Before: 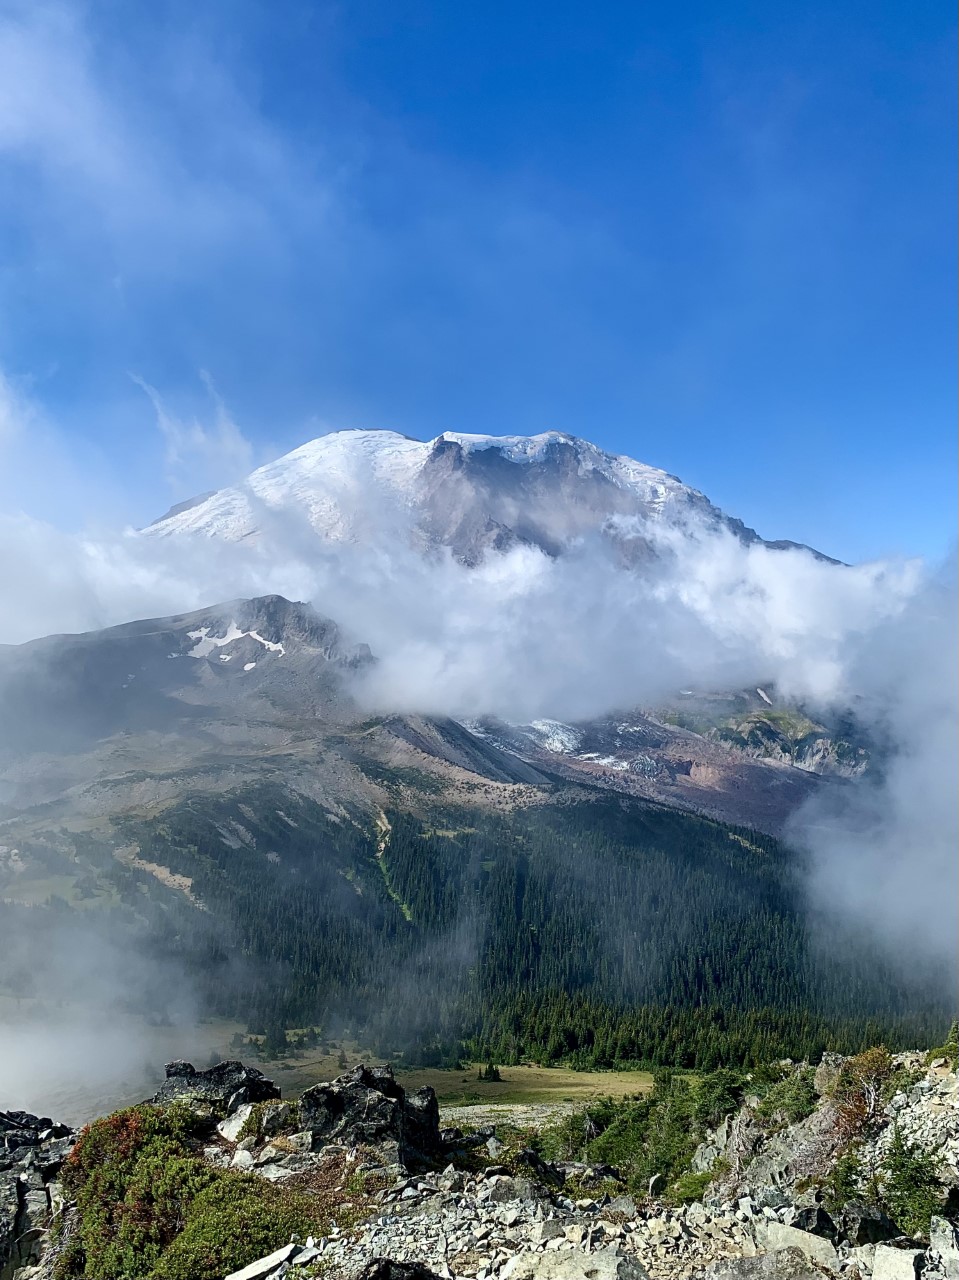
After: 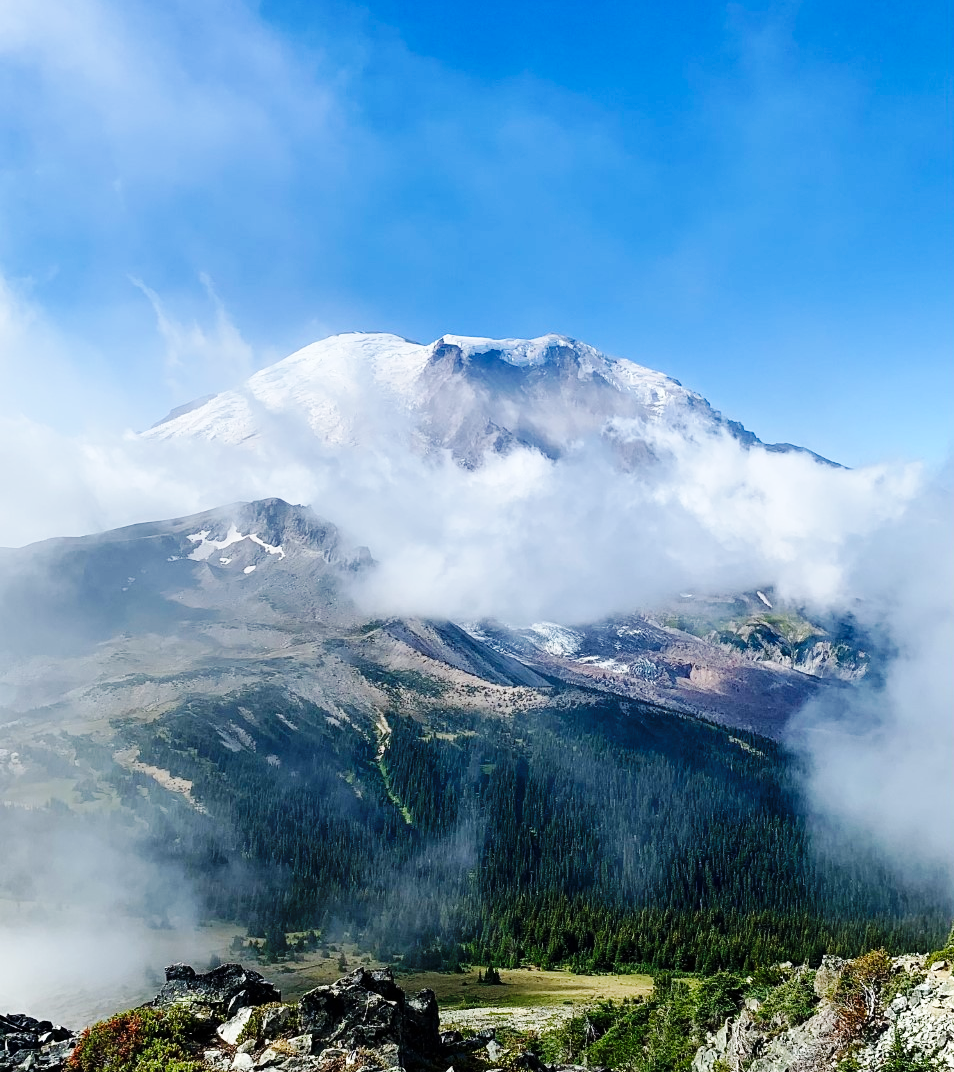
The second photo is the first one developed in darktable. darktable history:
base curve: curves: ch0 [(0, 0) (0.036, 0.025) (0.121, 0.166) (0.206, 0.329) (0.605, 0.79) (1, 1)], preserve colors none
crop: top 7.625%, bottom 8.027%
